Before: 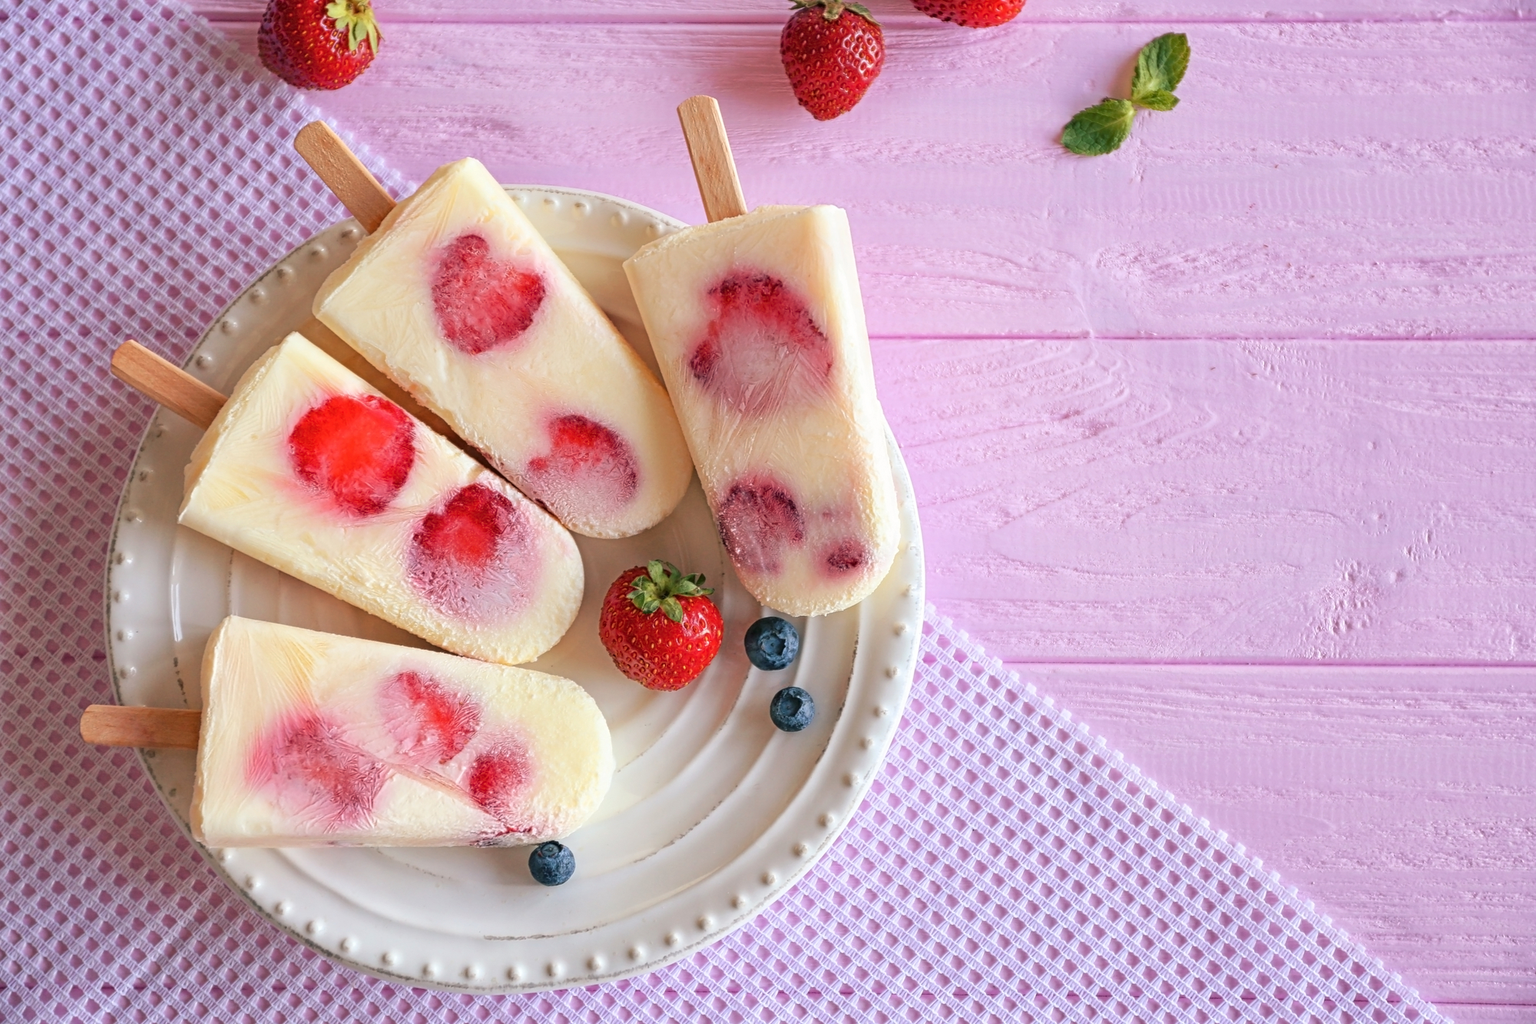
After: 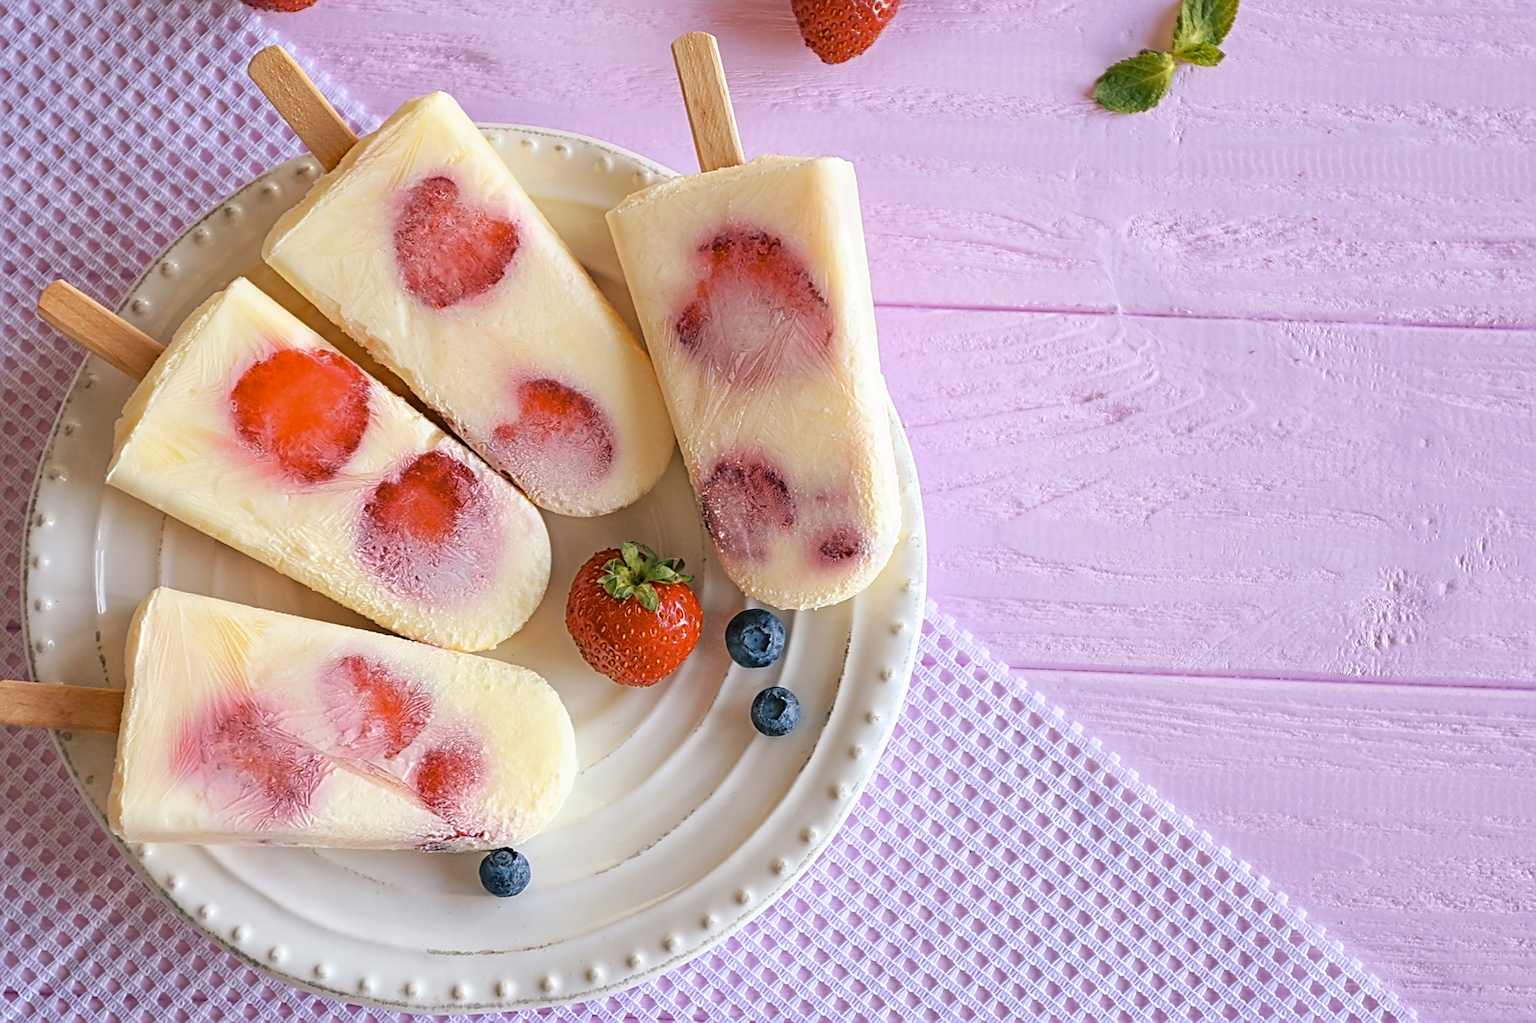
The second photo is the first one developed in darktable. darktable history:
crop and rotate: angle -1.96°, left 3.097%, top 4.154%, right 1.586%, bottom 0.529%
color contrast: green-magenta contrast 0.8, blue-yellow contrast 1.1, unbound 0
sharpen: on, module defaults
